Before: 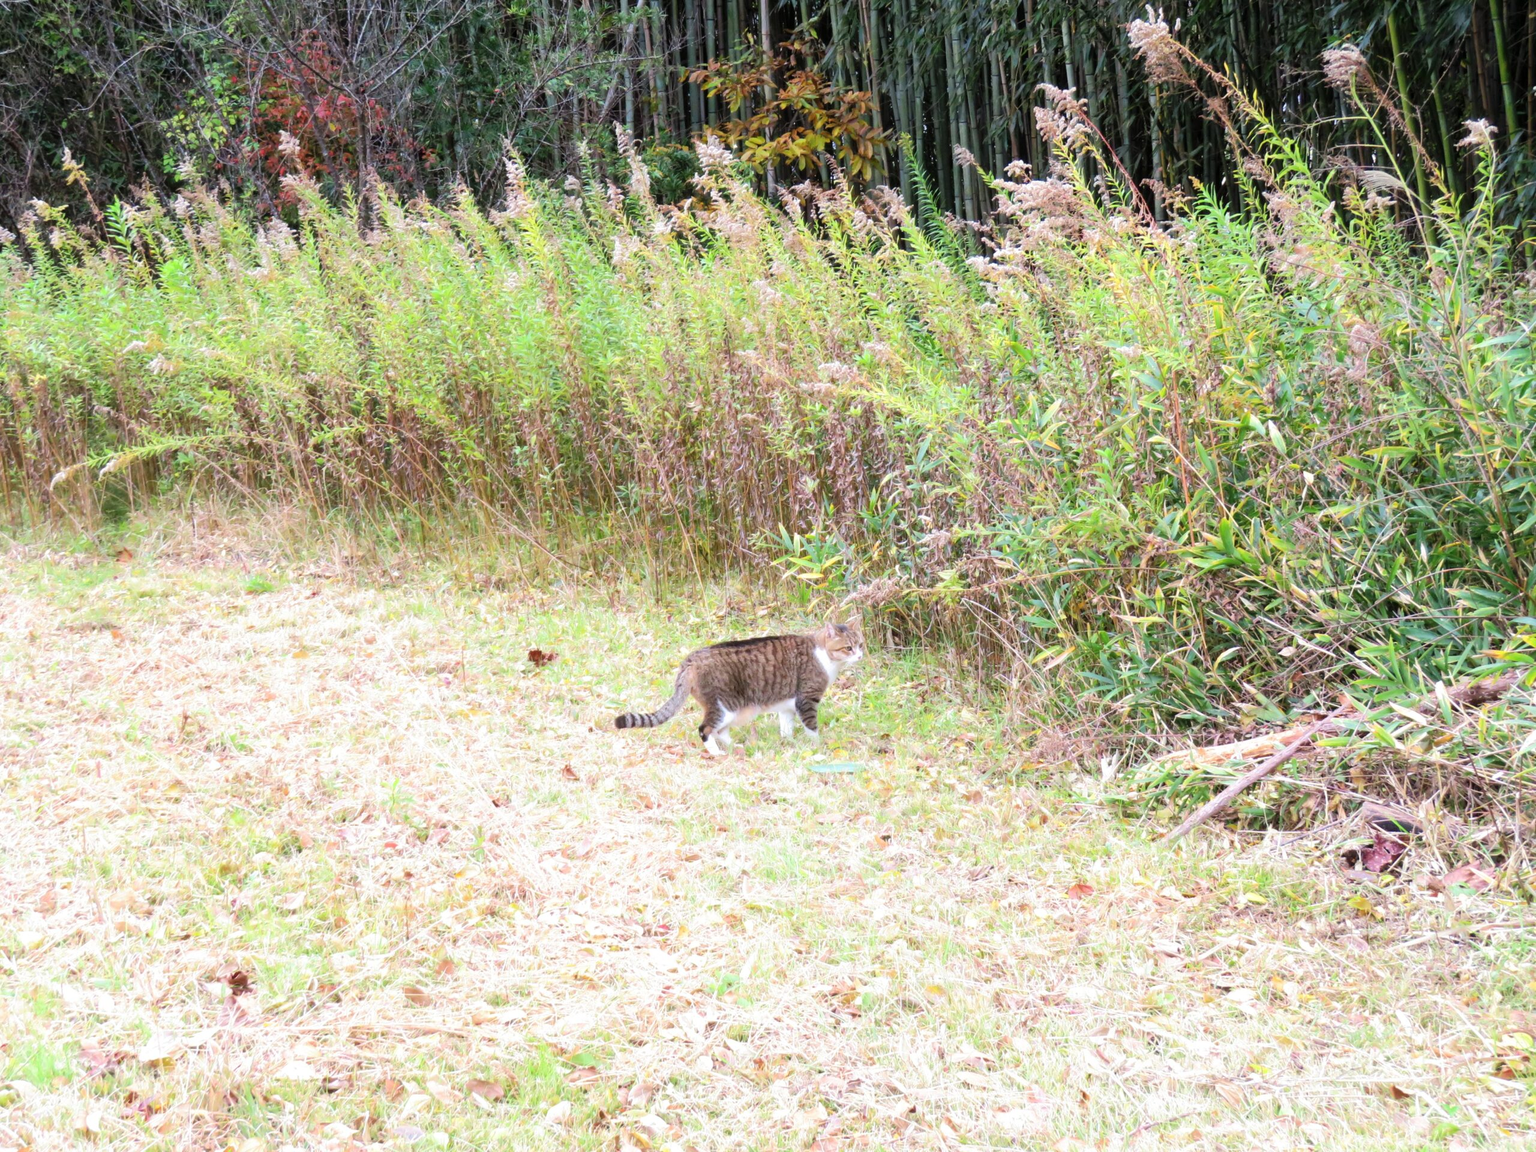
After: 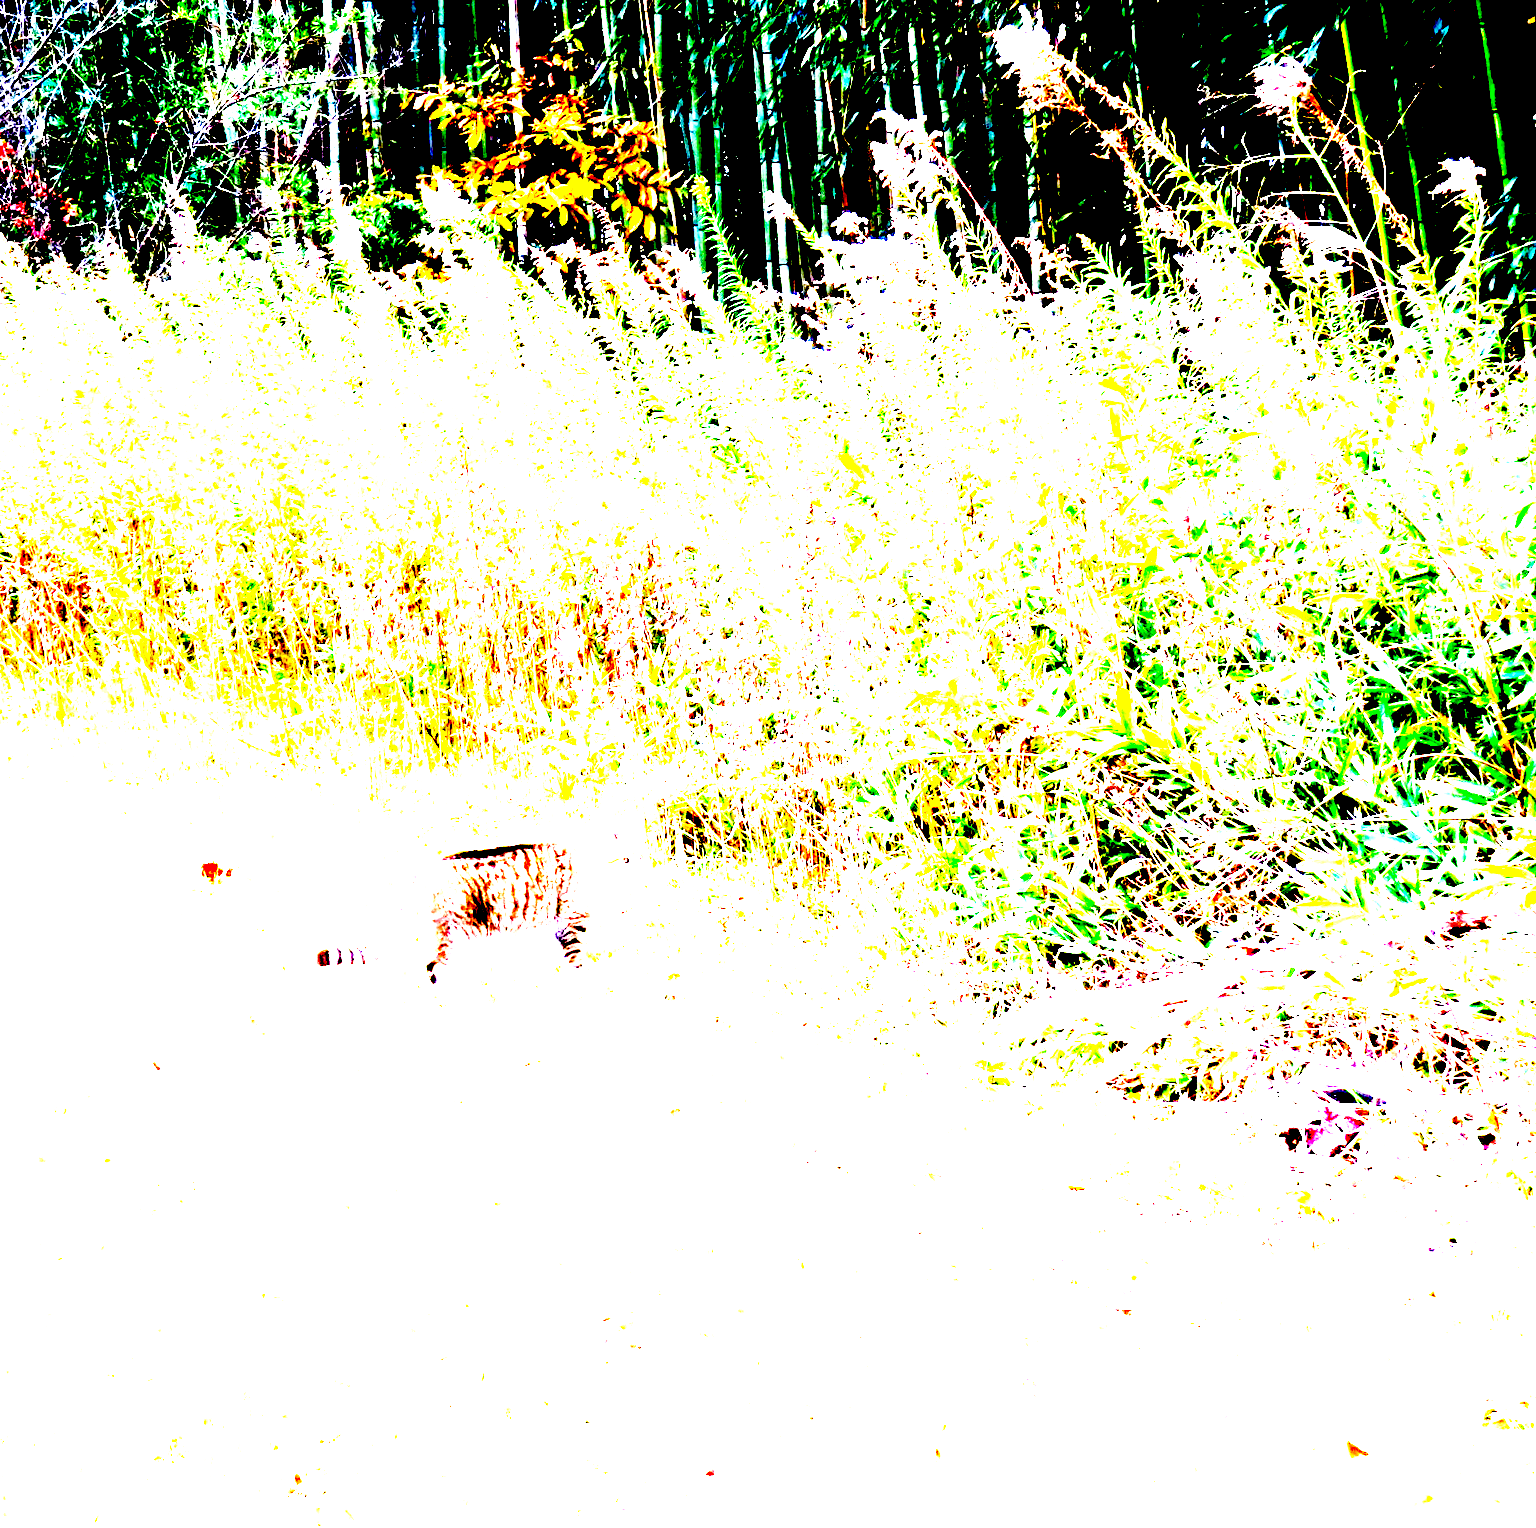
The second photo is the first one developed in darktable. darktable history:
exposure: black level correction 0.1, exposure 3 EV, compensate highlight preservation false
soften: on, module defaults
crop and rotate: left 24.6%
